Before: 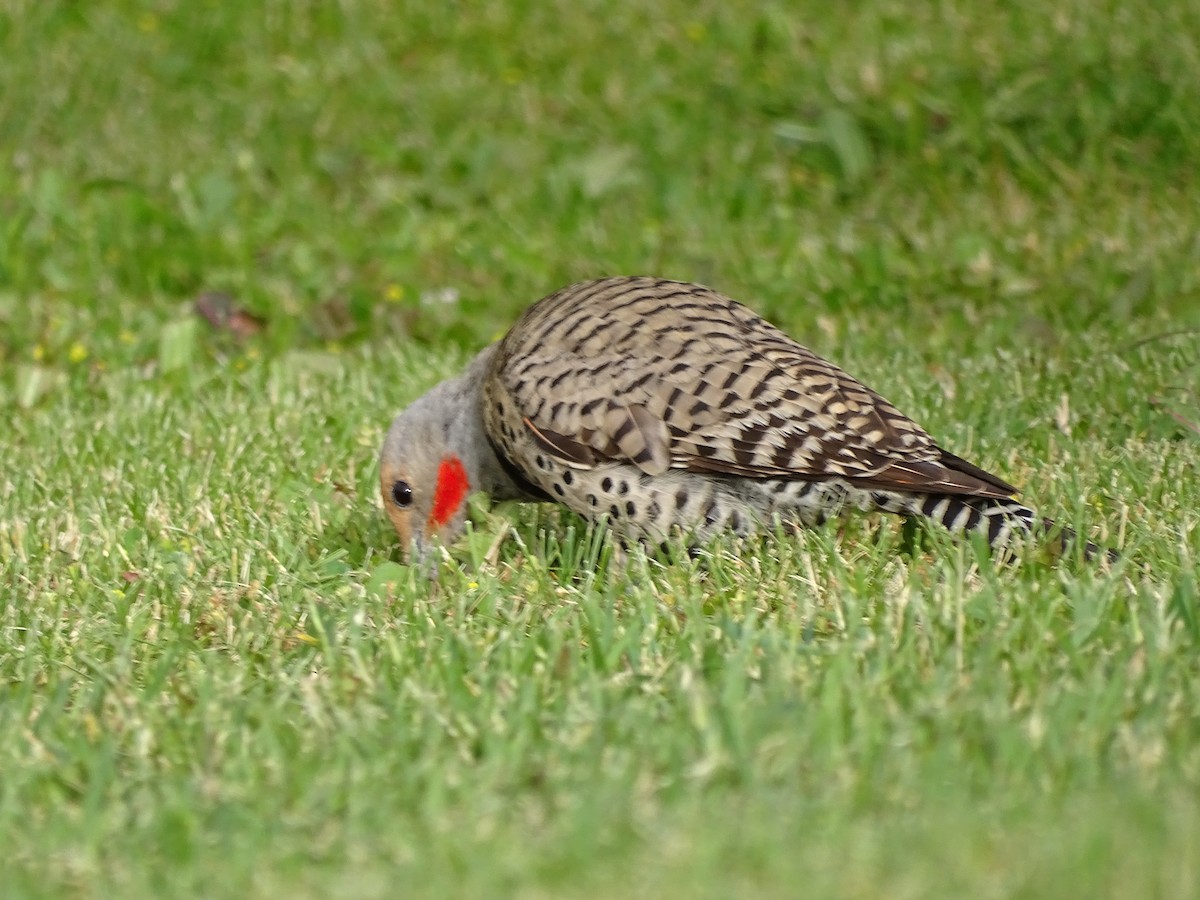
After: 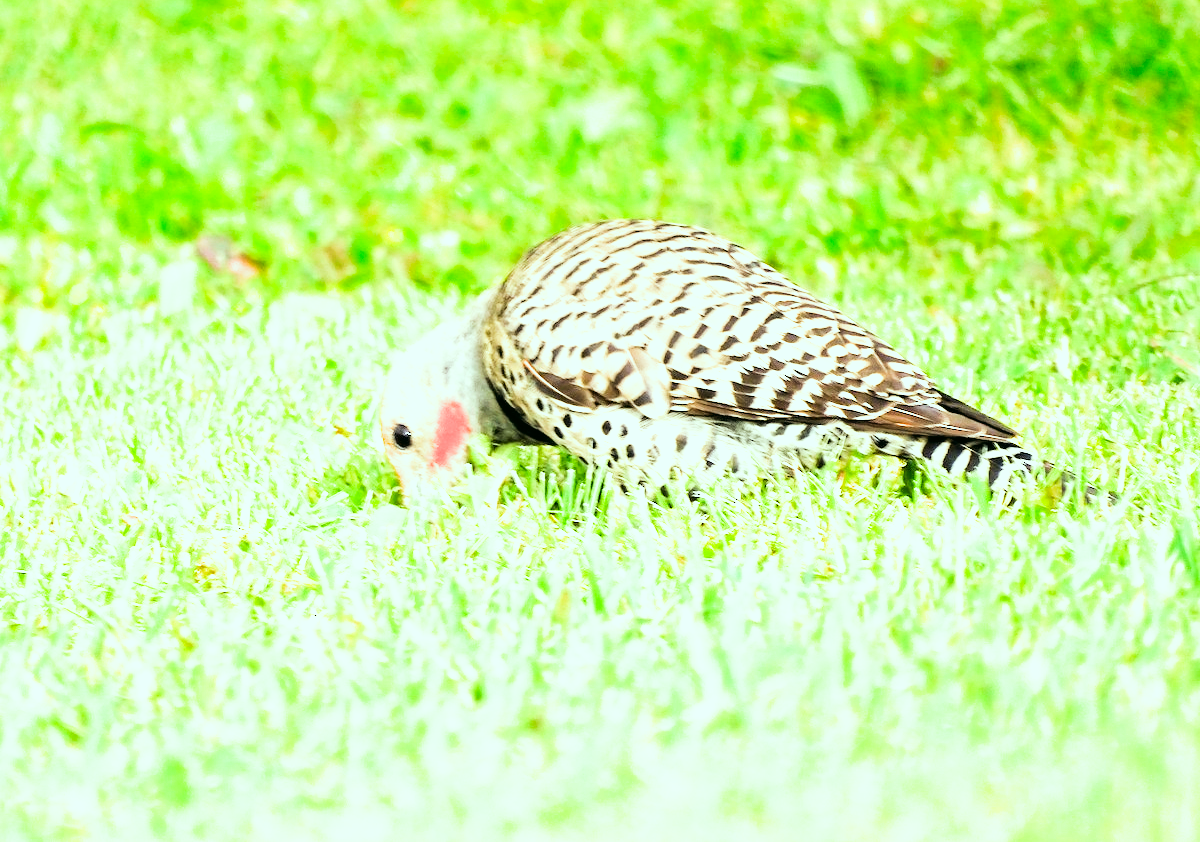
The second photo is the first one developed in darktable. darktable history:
exposure: black level correction 0, exposure 1.994 EV, compensate exposure bias true, compensate highlight preservation false
tone equalizer: -8 EV -0.437 EV, -7 EV -0.425 EV, -6 EV -0.329 EV, -5 EV -0.194 EV, -3 EV 0.191 EV, -2 EV 0.332 EV, -1 EV 0.406 EV, +0 EV 0.395 EV, smoothing diameter 2.16%, edges refinement/feathering 20.26, mask exposure compensation -1.57 EV, filter diffusion 5
crop and rotate: top 6.414%
filmic rgb: black relative exposure -5.15 EV, white relative exposure 3.54 EV, hardness 3.16, contrast 1.296, highlights saturation mix -49.94%
color correction: highlights a* -7.59, highlights b* 1.1, shadows a* -3.87, saturation 1.38
